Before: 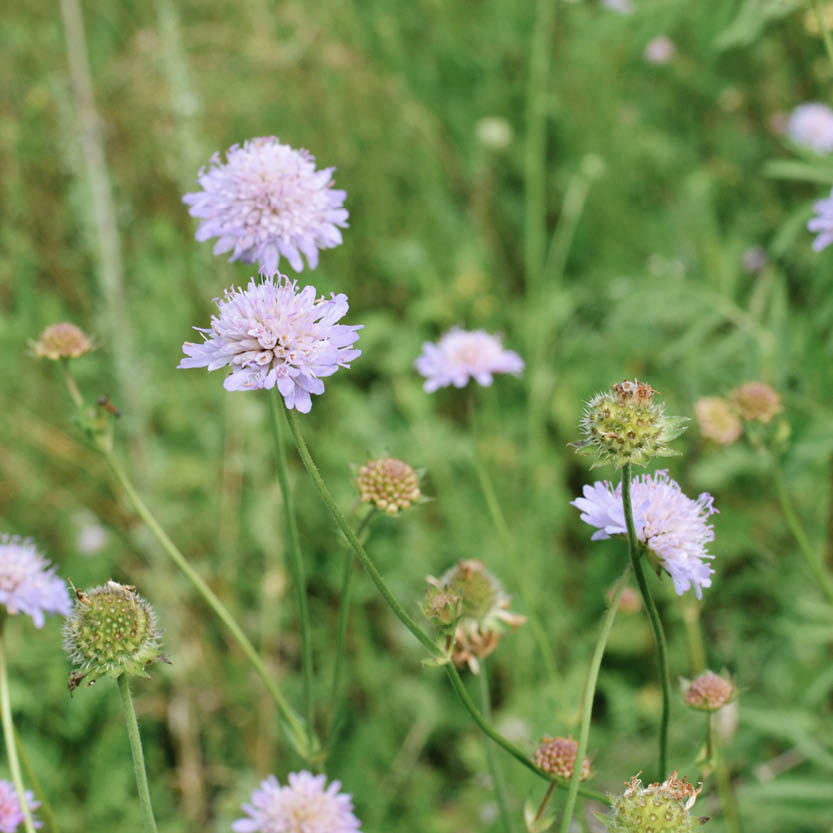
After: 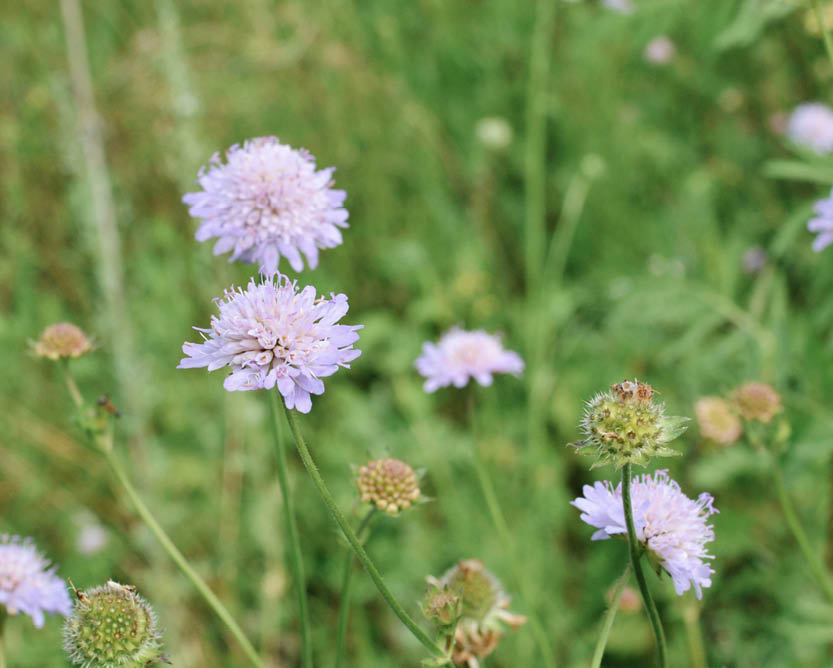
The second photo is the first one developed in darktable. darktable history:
crop: bottom 19.713%
